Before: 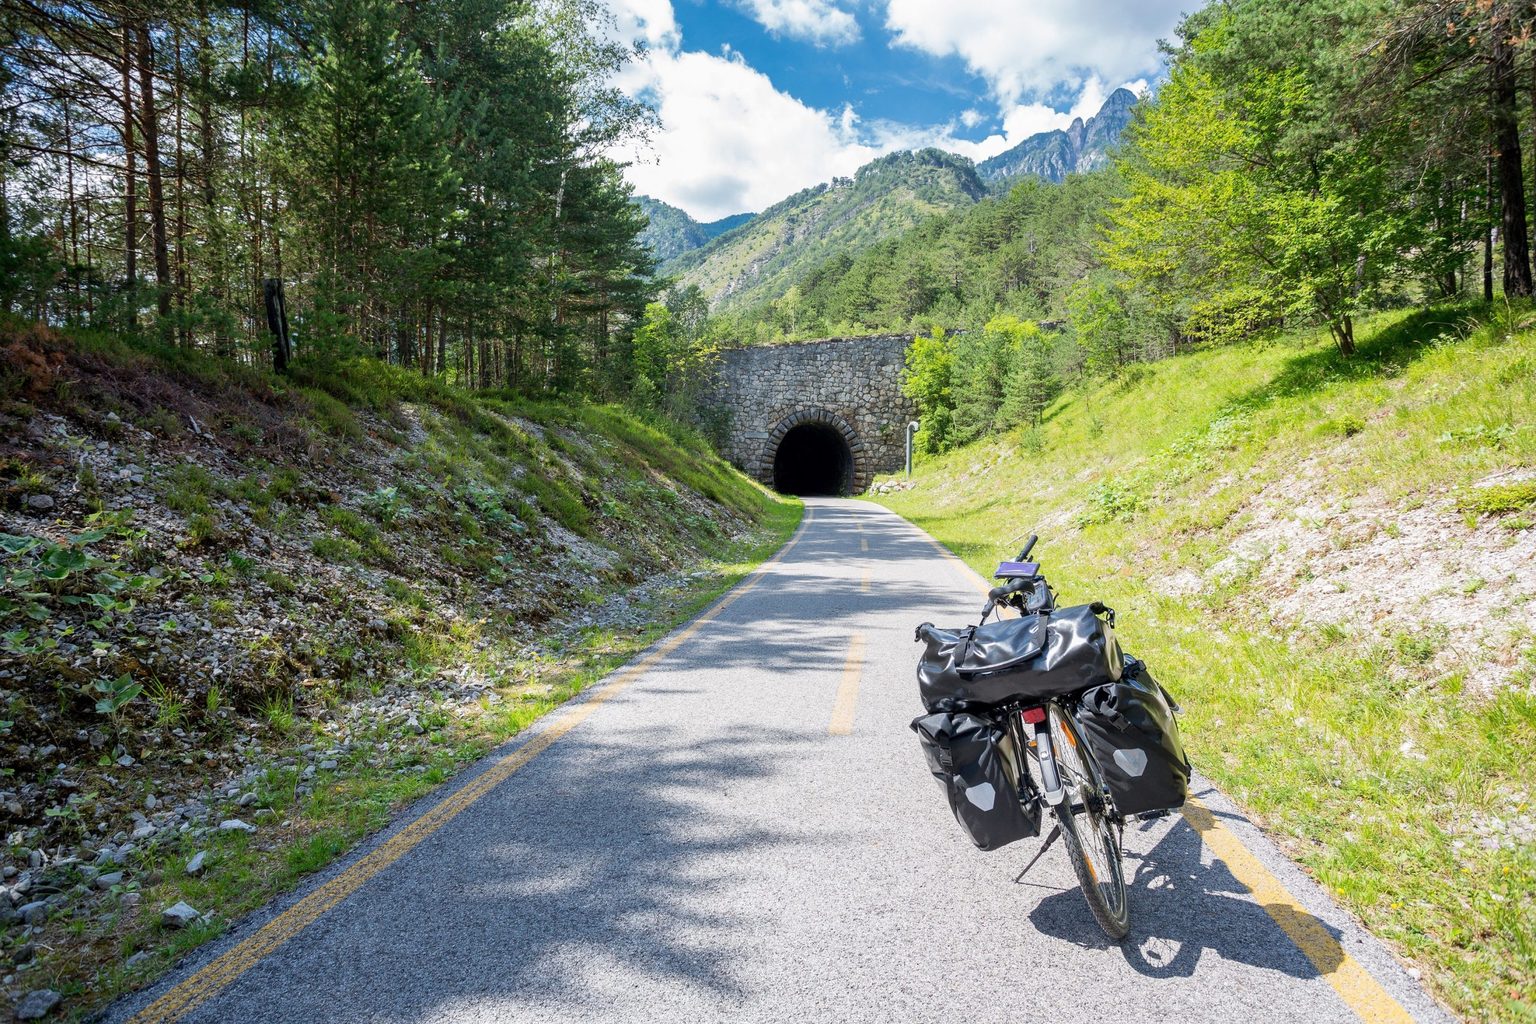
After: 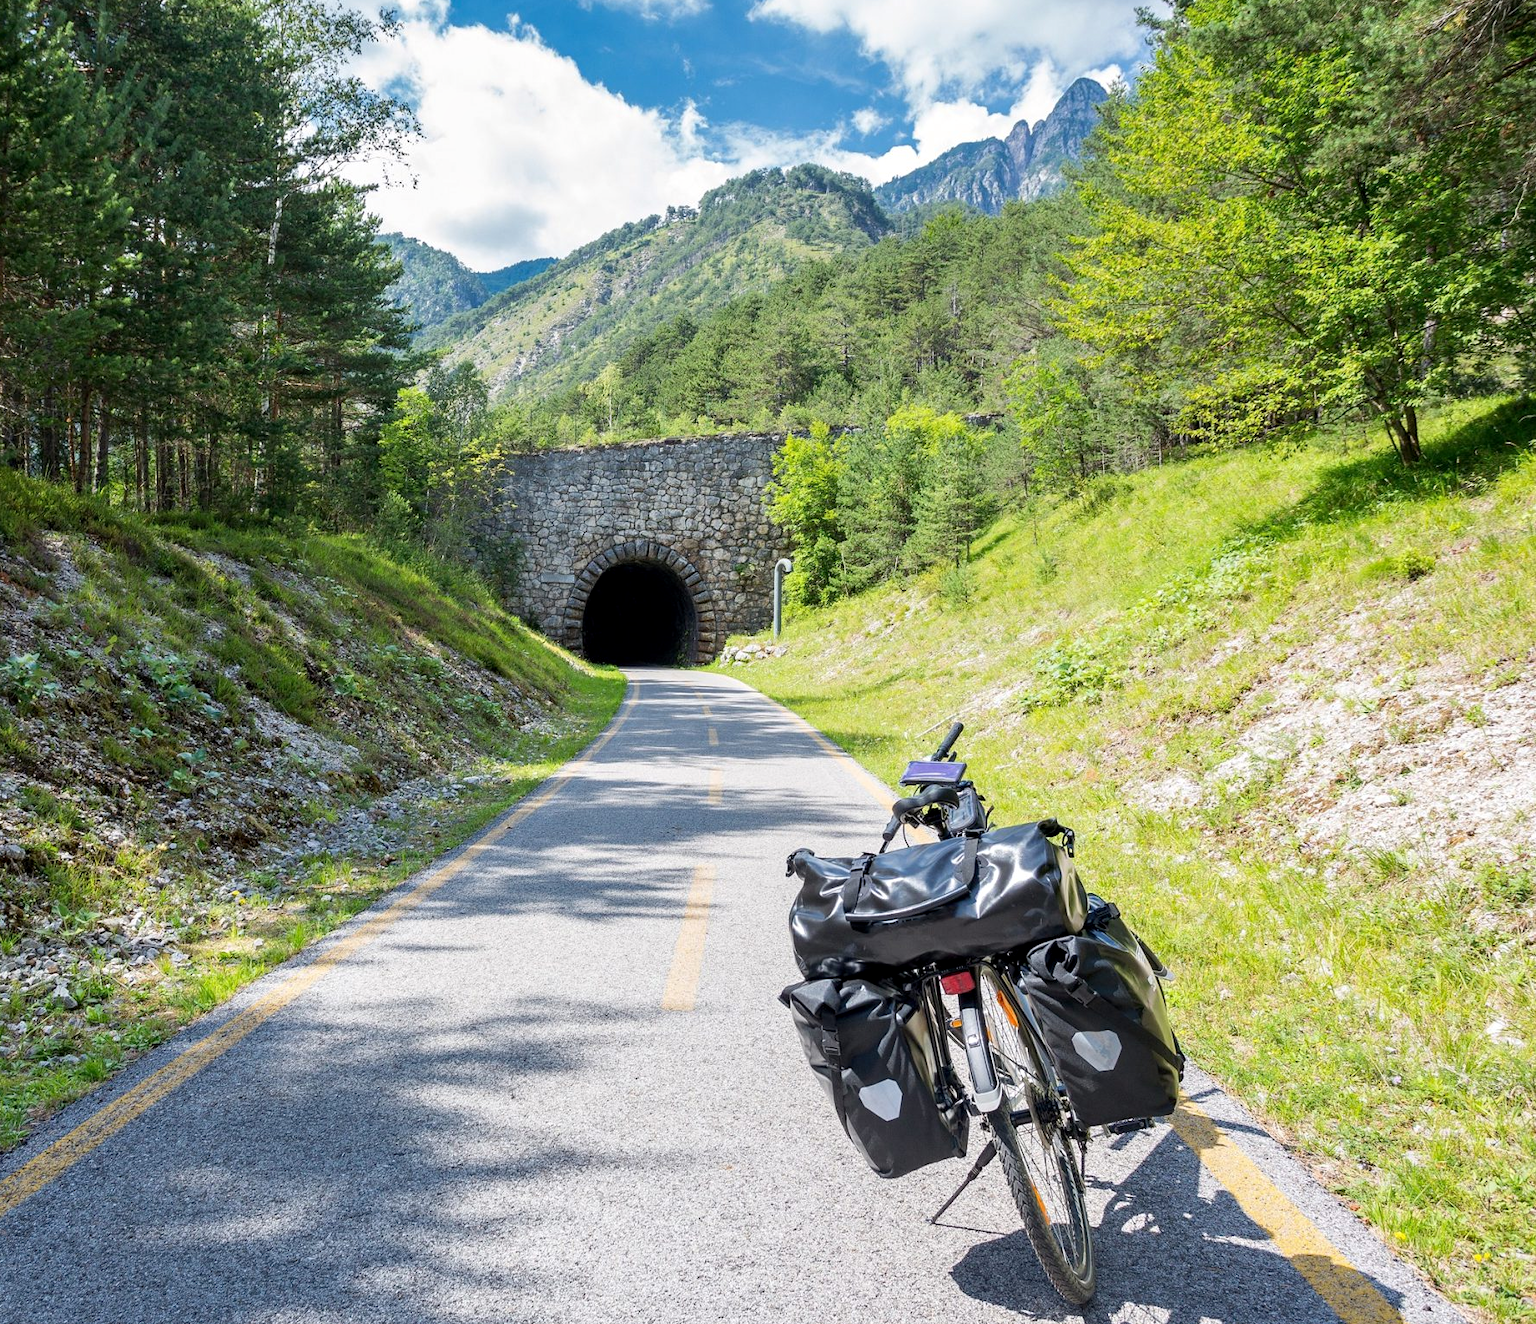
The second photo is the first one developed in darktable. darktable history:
contrast equalizer: octaves 7, y [[0.6 ×6], [0.55 ×6], [0 ×6], [0 ×6], [0 ×6]], mix 0.153
crop and rotate: left 24.112%, top 3.376%, right 6.574%, bottom 6.926%
